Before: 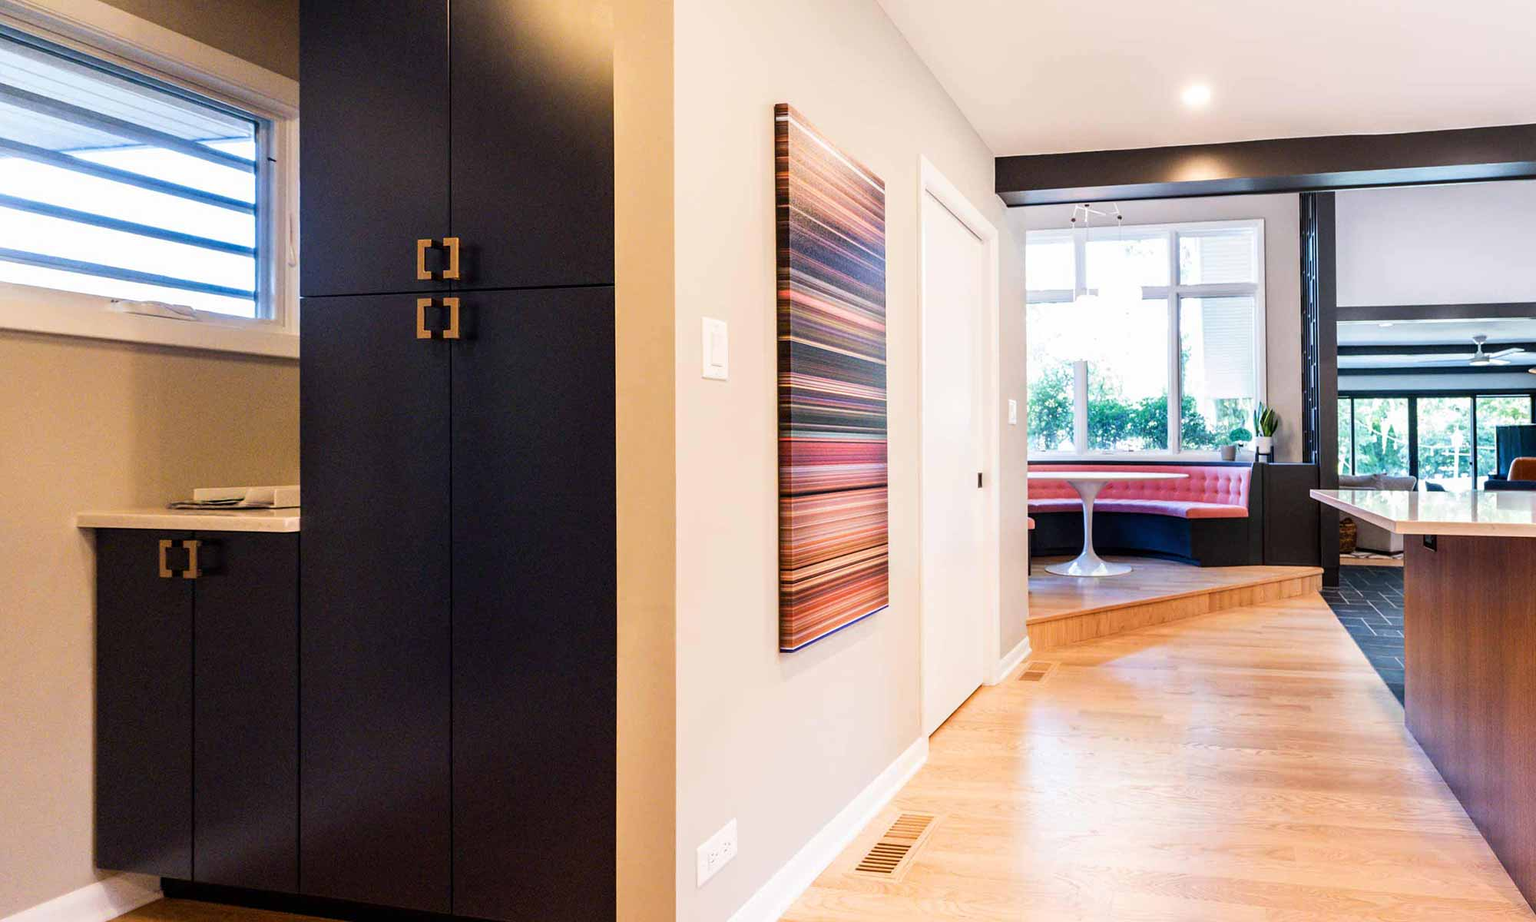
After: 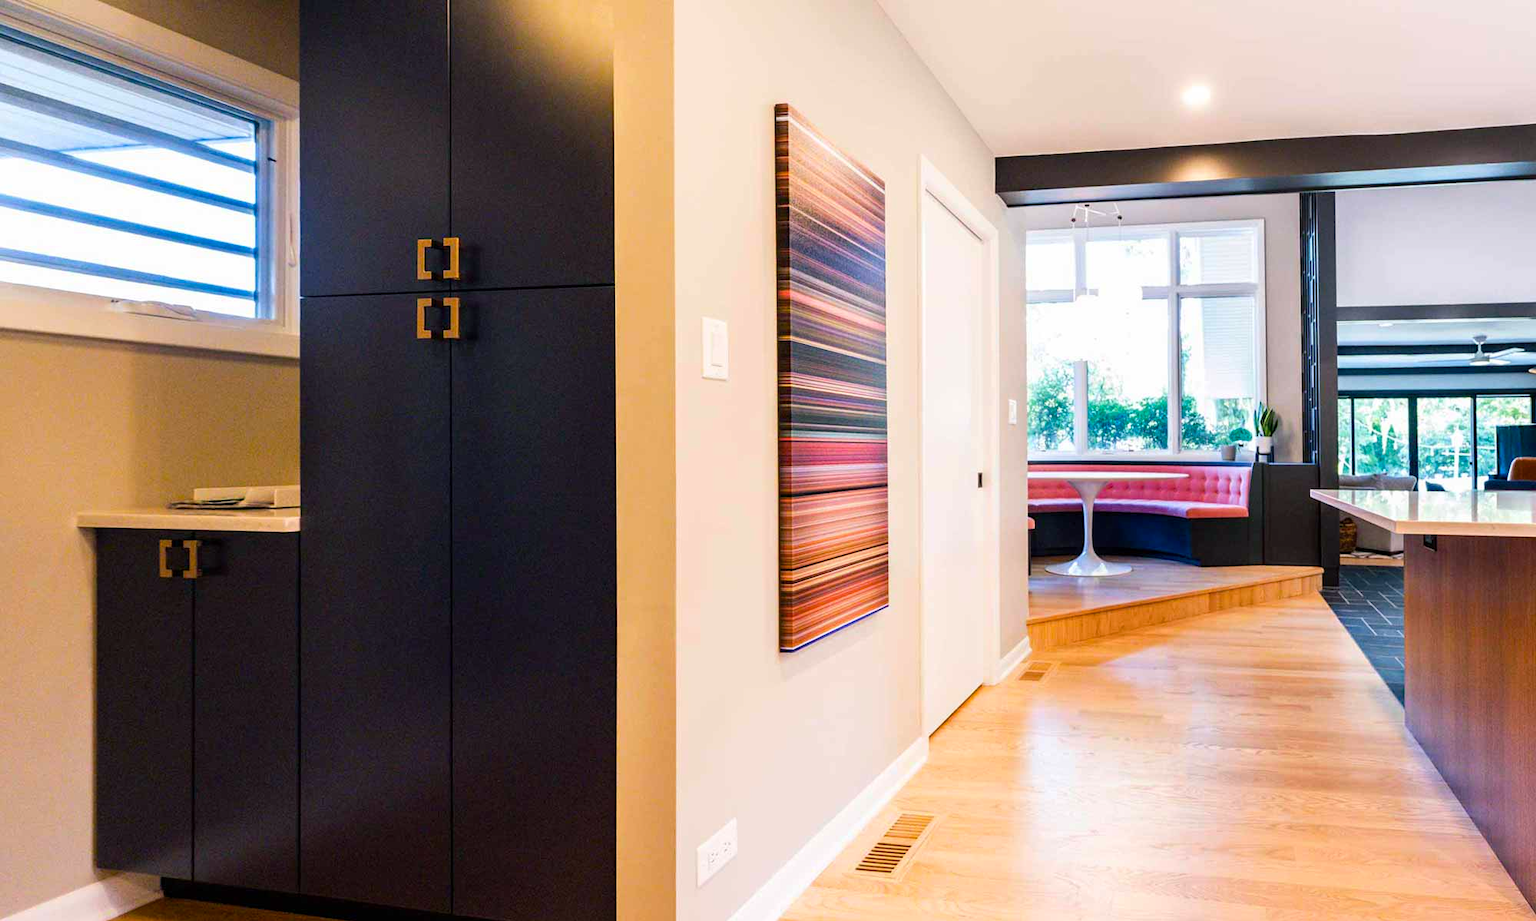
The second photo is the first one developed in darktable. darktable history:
color balance rgb: shadows lift › chroma 2.004%, shadows lift › hue 214.17°, perceptual saturation grading › global saturation 19.408%, global vibrance 15.003%
